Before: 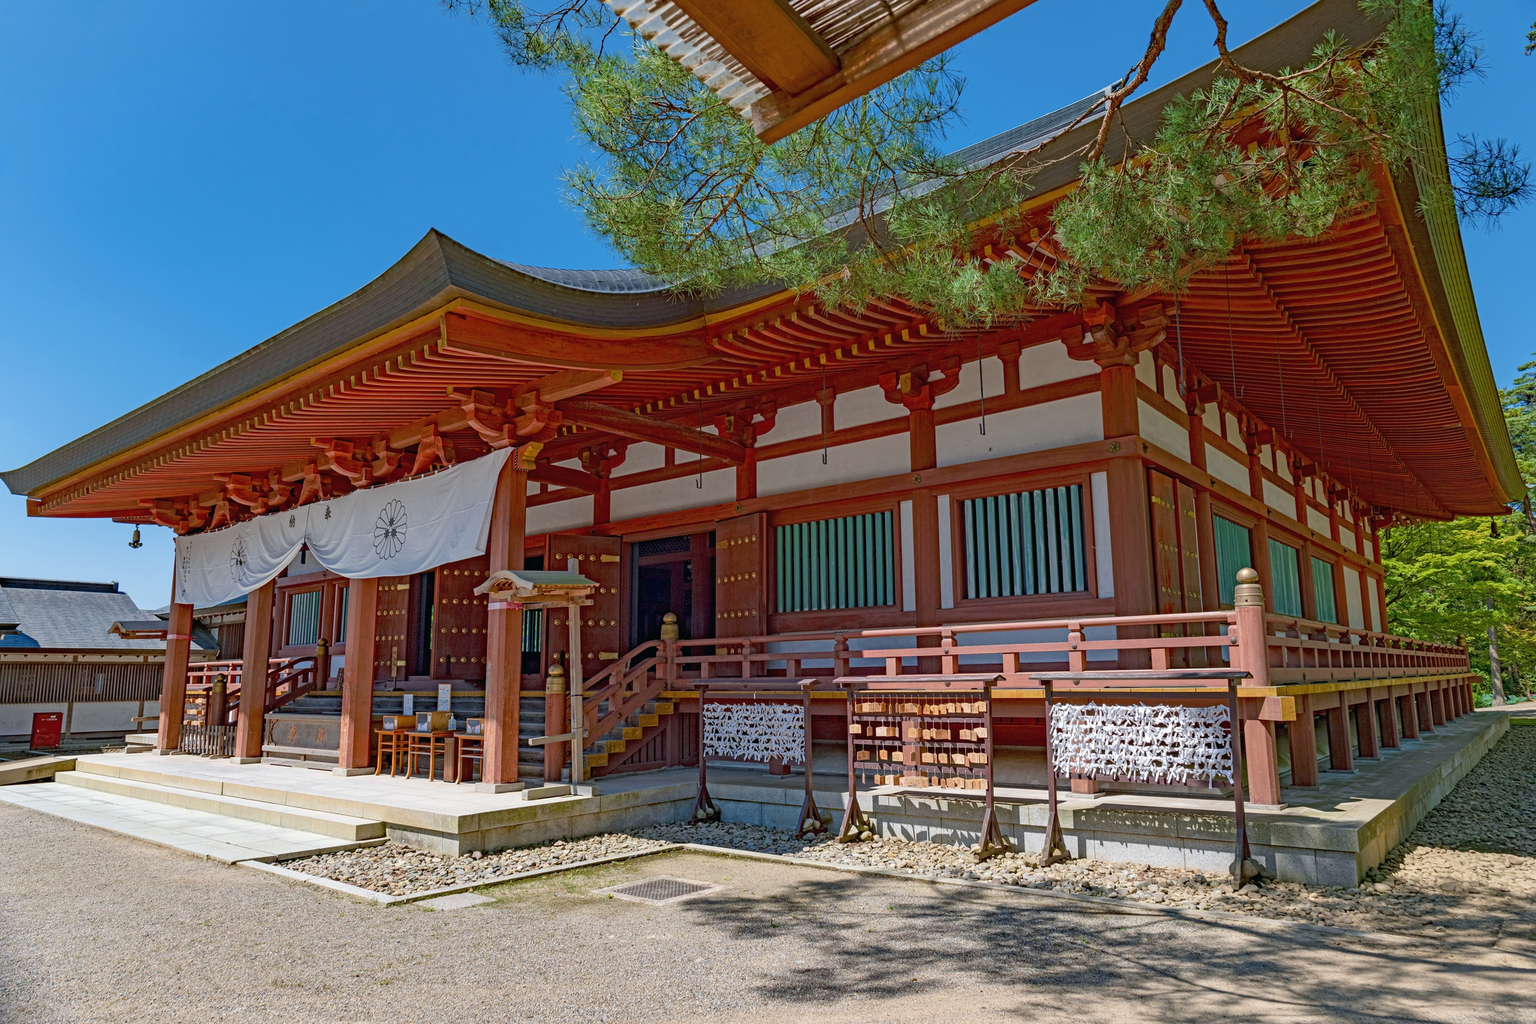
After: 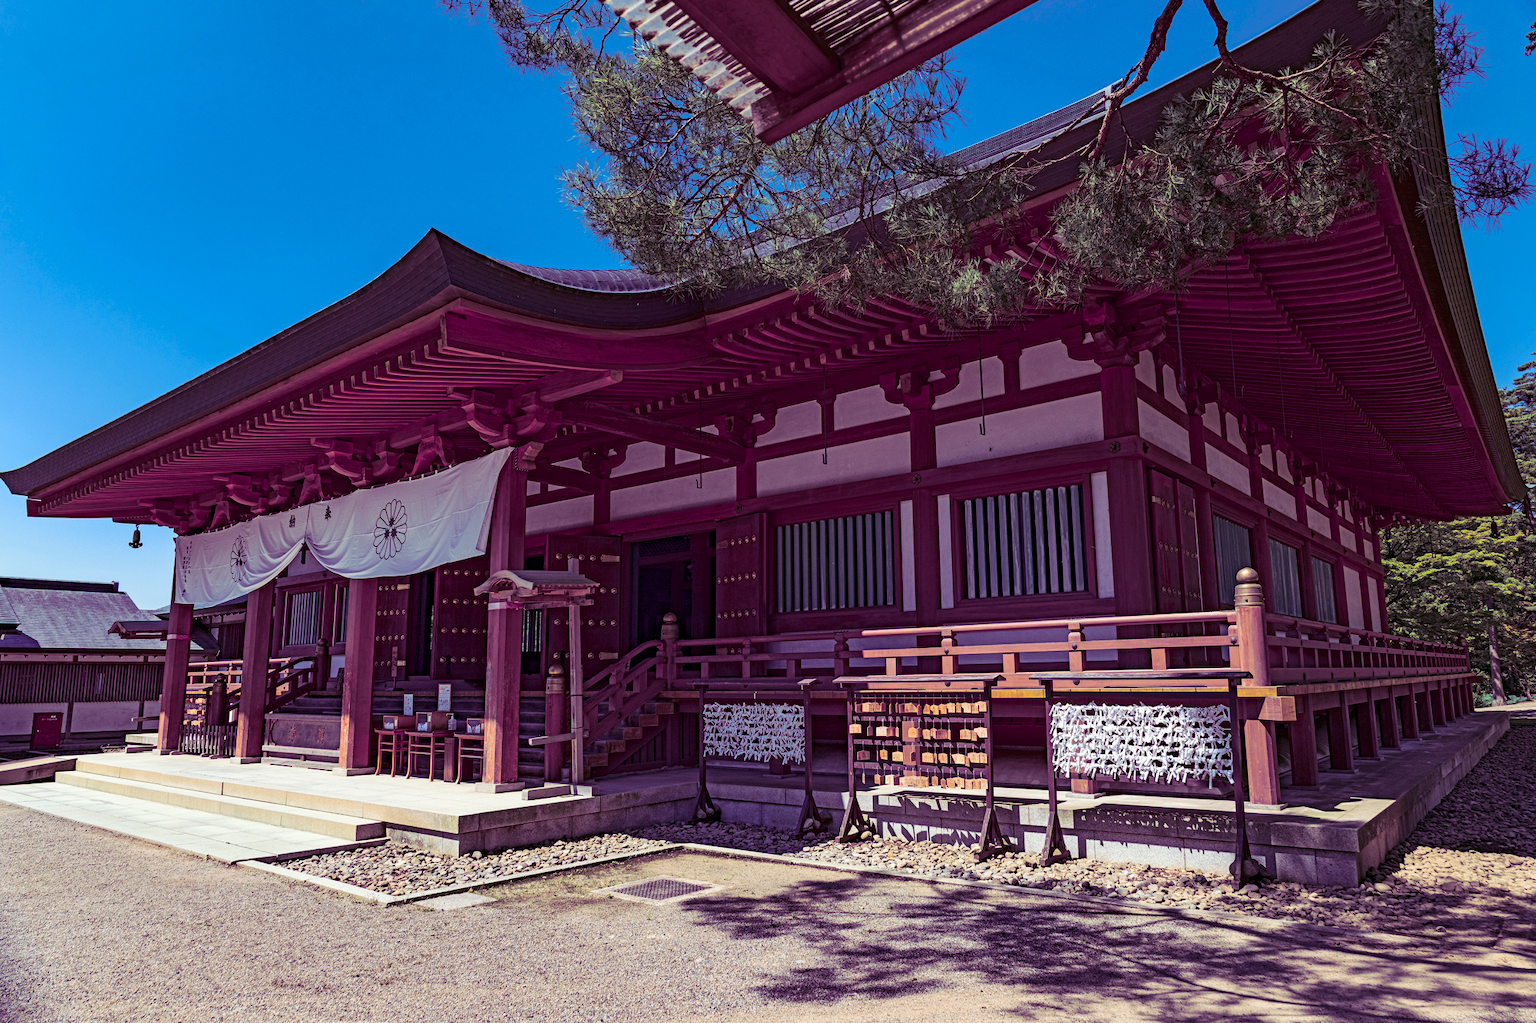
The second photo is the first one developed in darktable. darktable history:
contrast brightness saturation: contrast 0.21, brightness -0.11, saturation 0.21
tone equalizer: on, module defaults
split-toning: shadows › hue 277.2°, shadows › saturation 0.74
